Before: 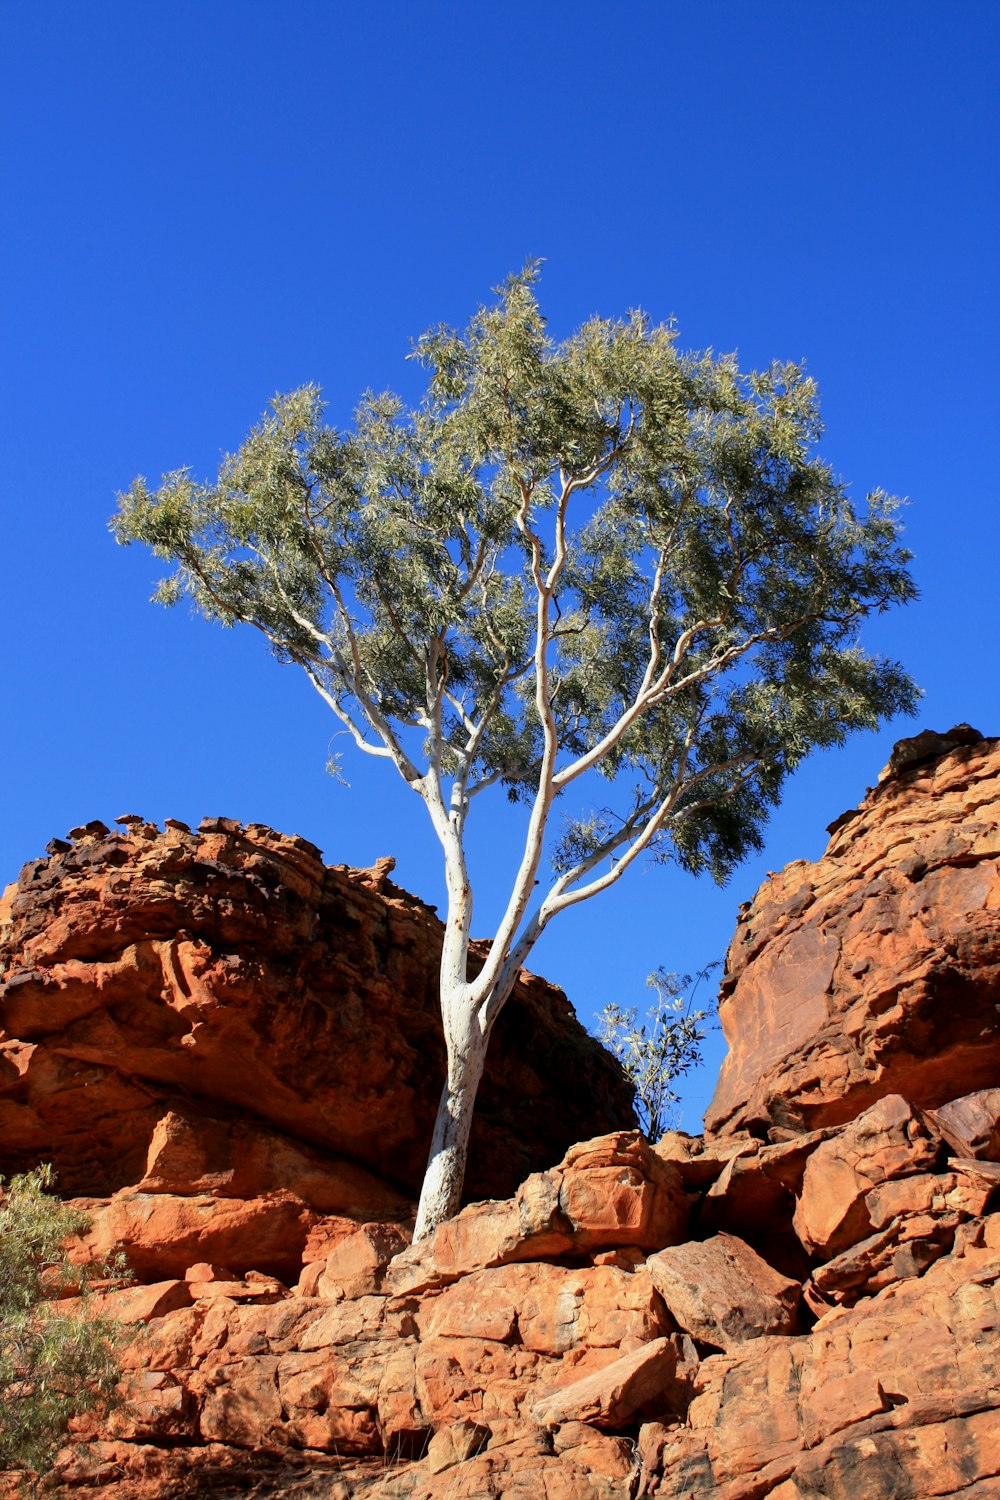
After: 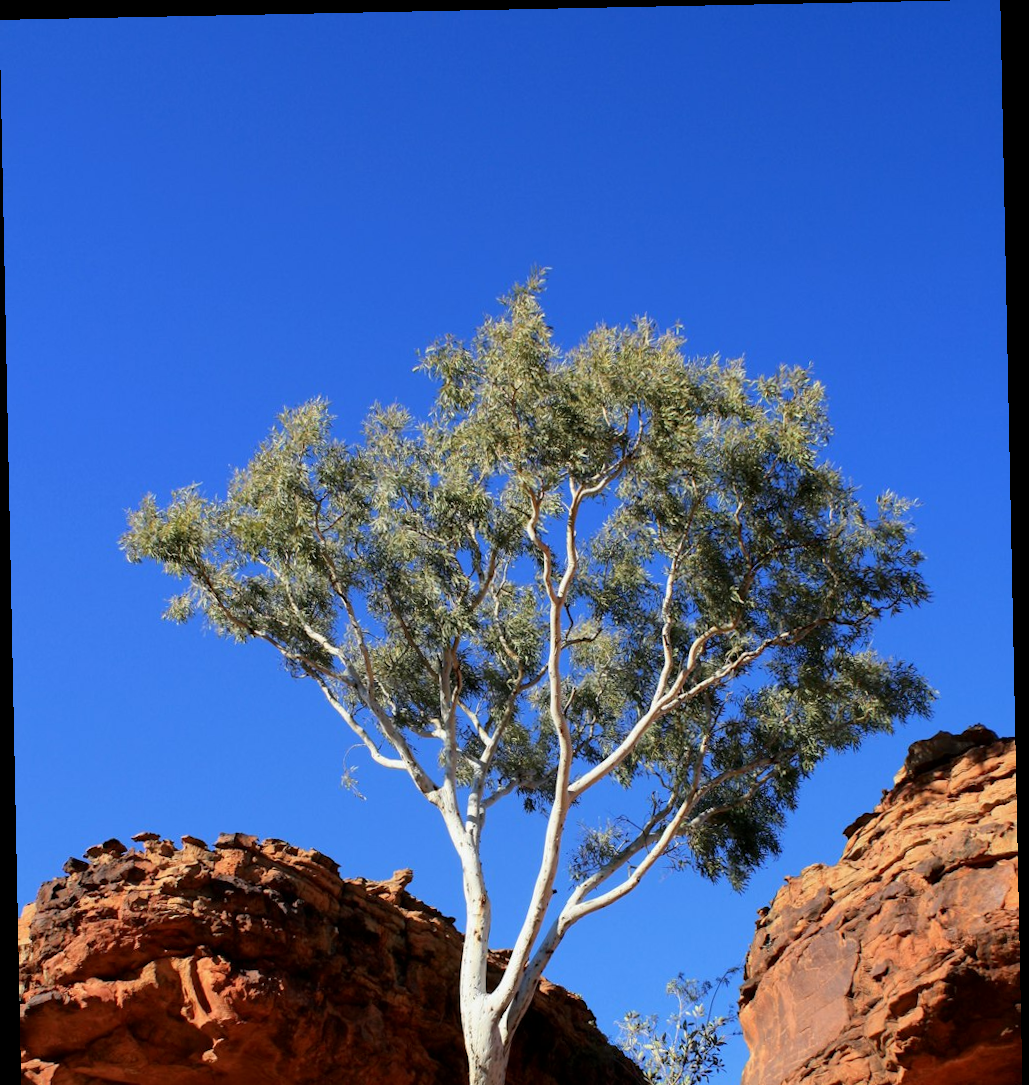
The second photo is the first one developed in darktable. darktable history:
crop: bottom 28.576%
rotate and perspective: rotation -1.17°, automatic cropping off
